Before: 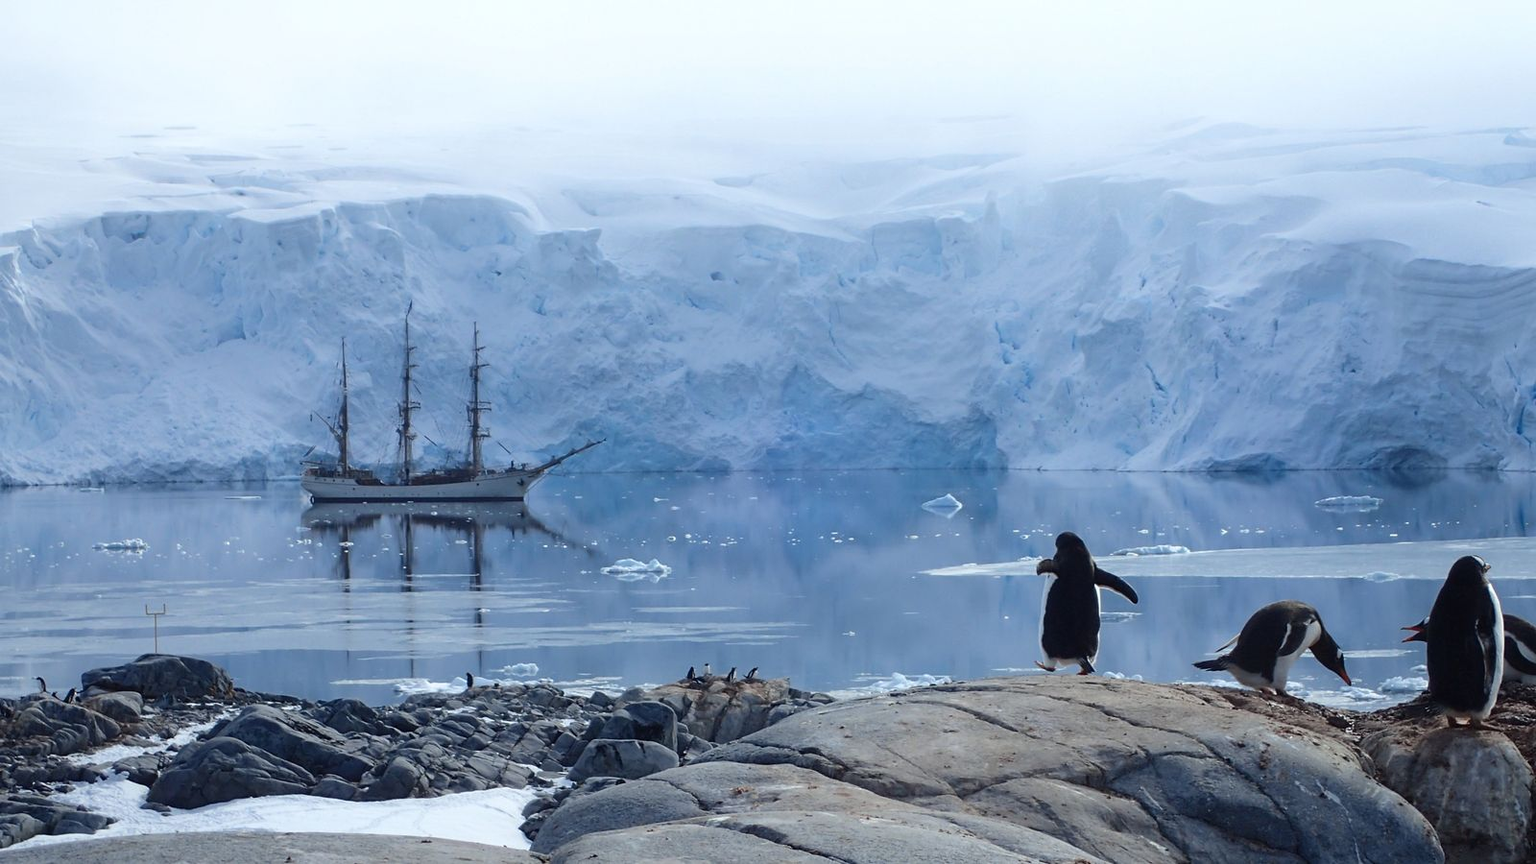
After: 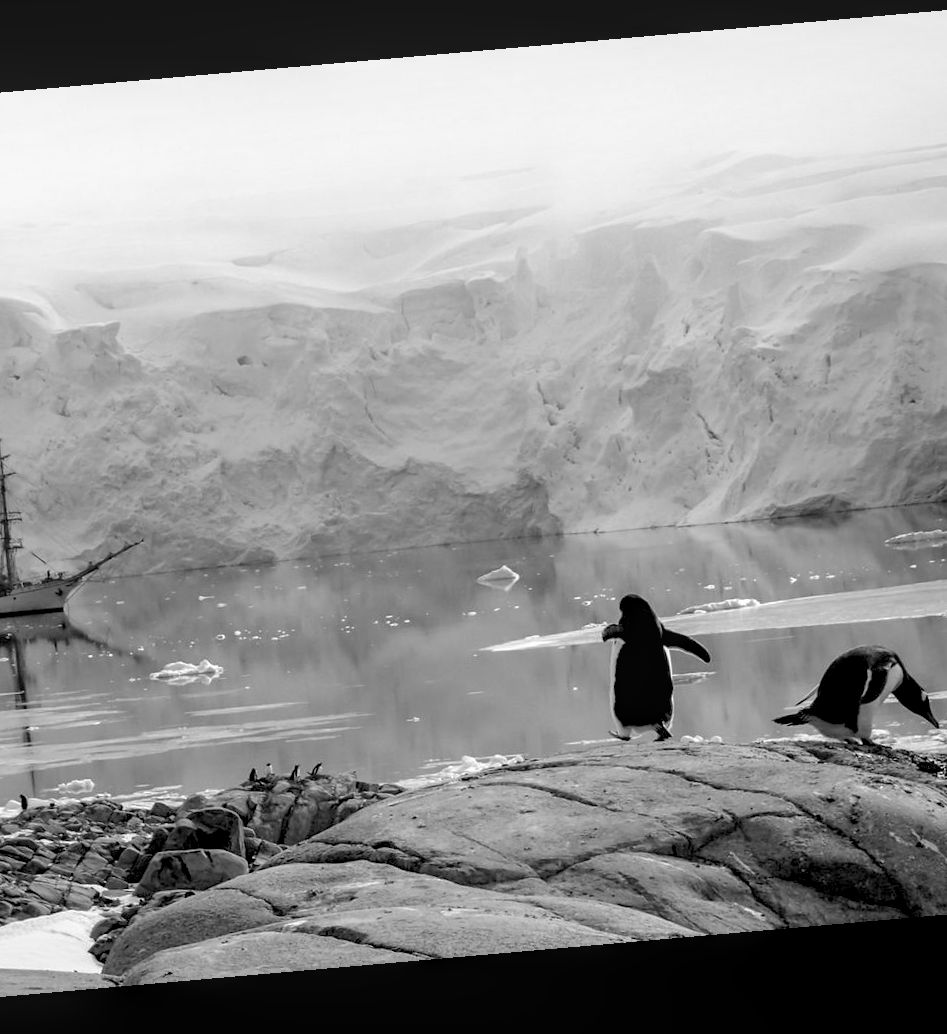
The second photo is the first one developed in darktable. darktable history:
local contrast: on, module defaults
rotate and perspective: rotation -4.98°, automatic cropping off
crop: left 31.458%, top 0%, right 11.876%
color balance rgb: perceptual saturation grading › global saturation 20%, perceptual saturation grading › highlights -25%, perceptual saturation grading › shadows 50%
monochrome: on, module defaults
rgb levels: levels [[0.013, 0.434, 0.89], [0, 0.5, 1], [0, 0.5, 1]]
tone equalizer: on, module defaults
